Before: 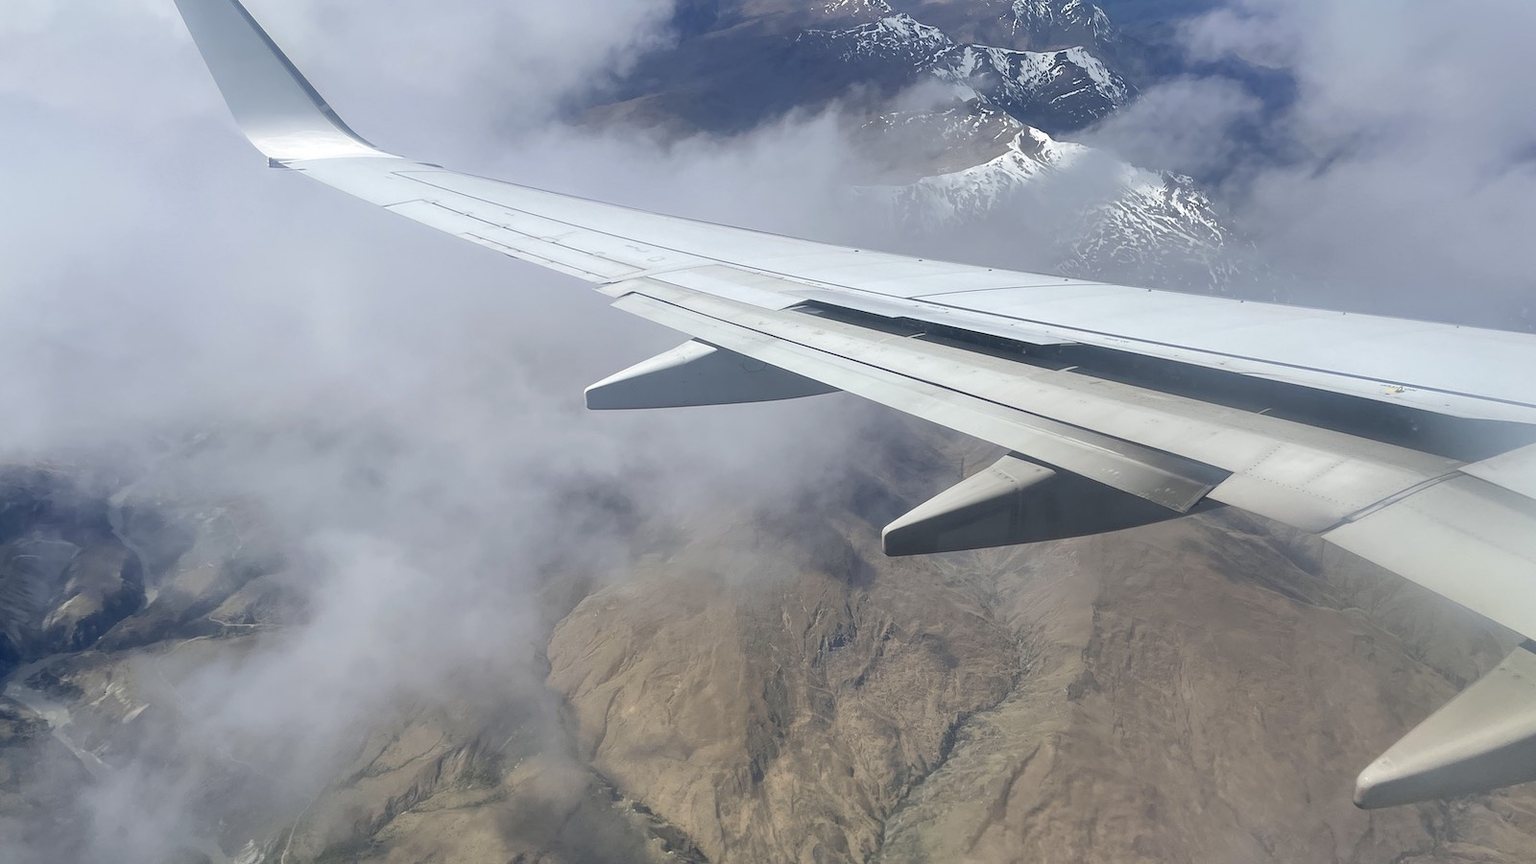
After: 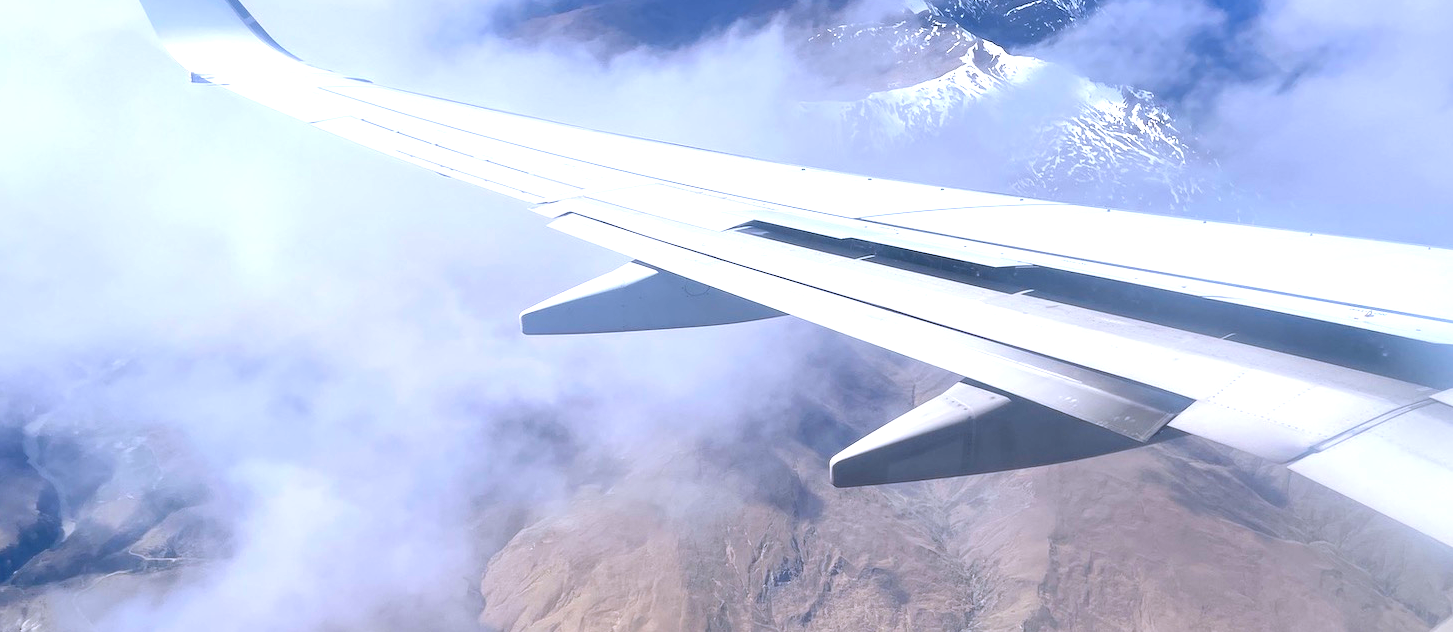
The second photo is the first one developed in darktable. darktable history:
exposure: black level correction -0.005, exposure 1 EV, compensate highlight preservation false
crop: left 5.596%, top 10.314%, right 3.534%, bottom 19.395%
color calibration: output R [0.999, 0.026, -0.11, 0], output G [-0.019, 1.037, -0.099, 0], output B [0.022, -0.023, 0.902, 0], illuminant custom, x 0.367, y 0.392, temperature 4437.75 K, clip negative RGB from gamut false
